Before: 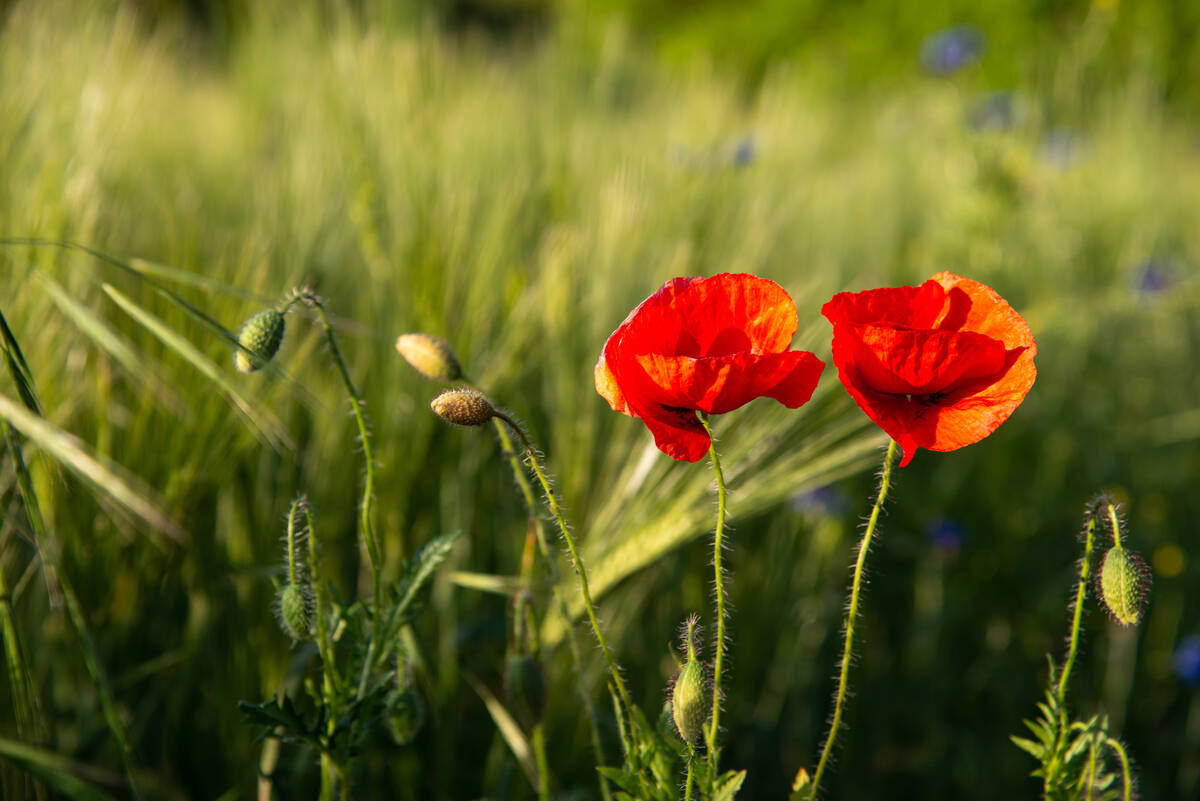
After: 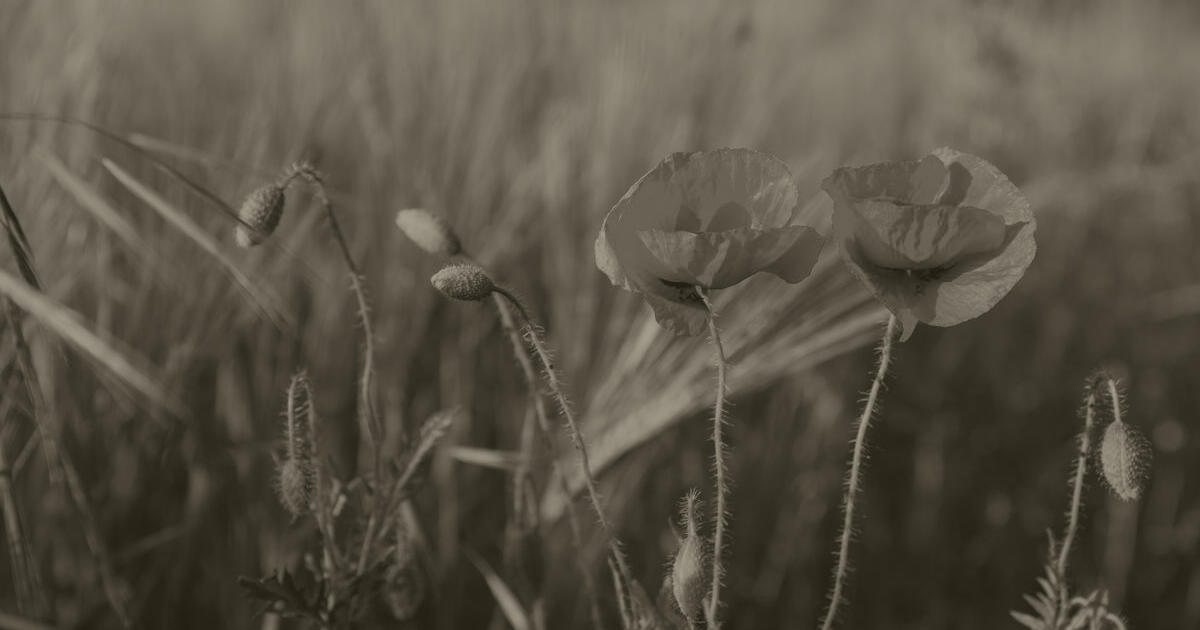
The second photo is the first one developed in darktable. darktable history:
crop and rotate: top 15.774%, bottom 5.506%
color balance rgb: shadows lift › chroma 1%, shadows lift › hue 113°, highlights gain › chroma 0.2%, highlights gain › hue 333°, perceptual saturation grading › global saturation 20%, perceptual saturation grading › highlights -25%, perceptual saturation grading › shadows 25%, contrast -10%
colorize: hue 41.44°, saturation 22%, source mix 60%, lightness 10.61%
exposure: compensate highlight preservation false
